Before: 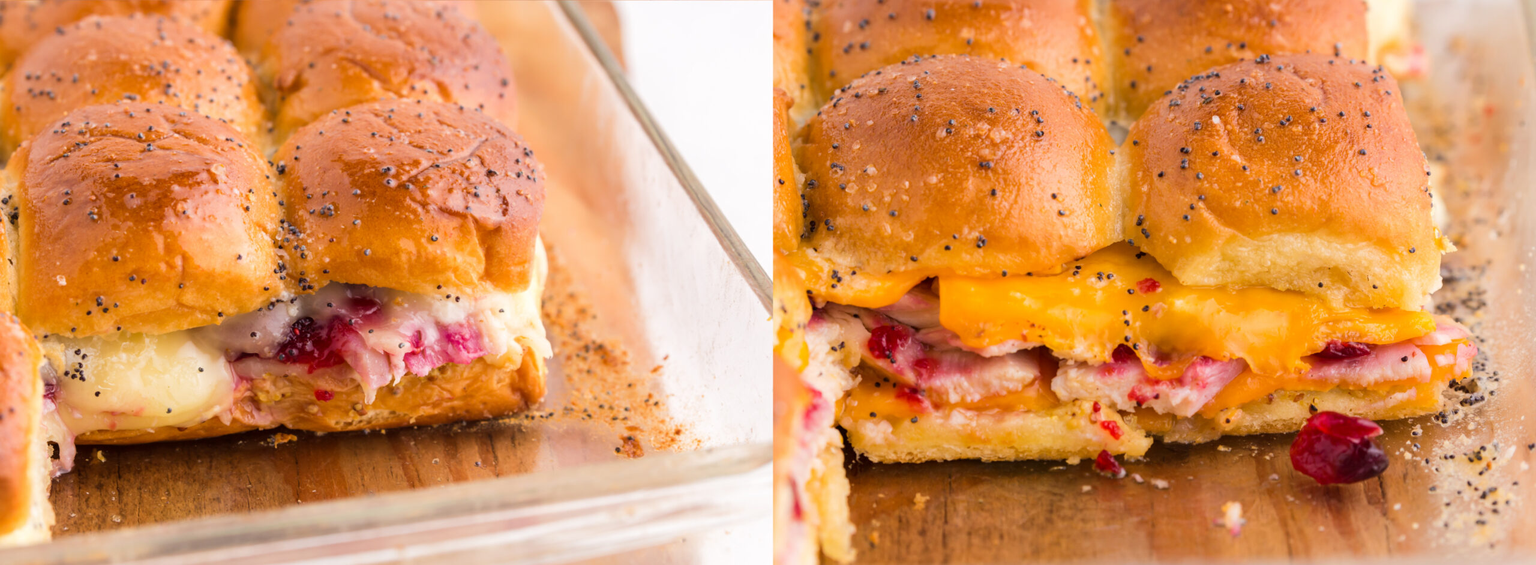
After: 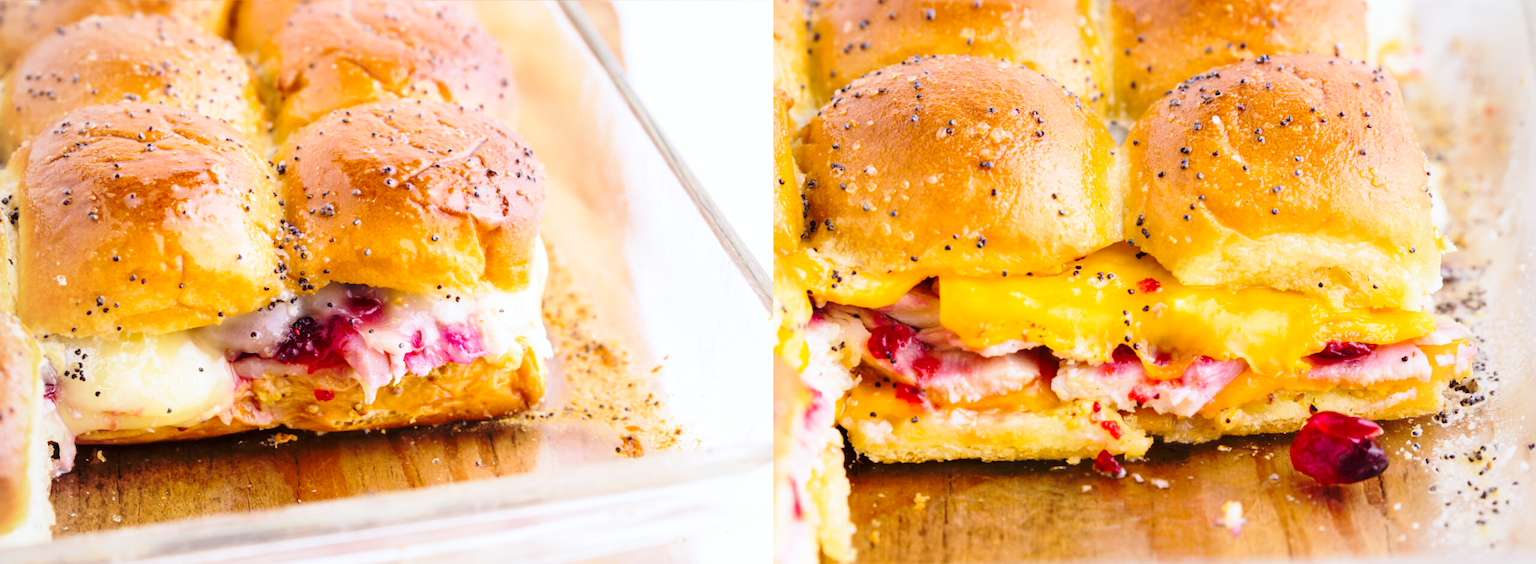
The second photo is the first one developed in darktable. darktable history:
vignetting: brightness -0.167
white balance: red 0.931, blue 1.11
base curve: curves: ch0 [(0, 0) (0.036, 0.037) (0.121, 0.228) (0.46, 0.76) (0.859, 0.983) (1, 1)], preserve colors none
